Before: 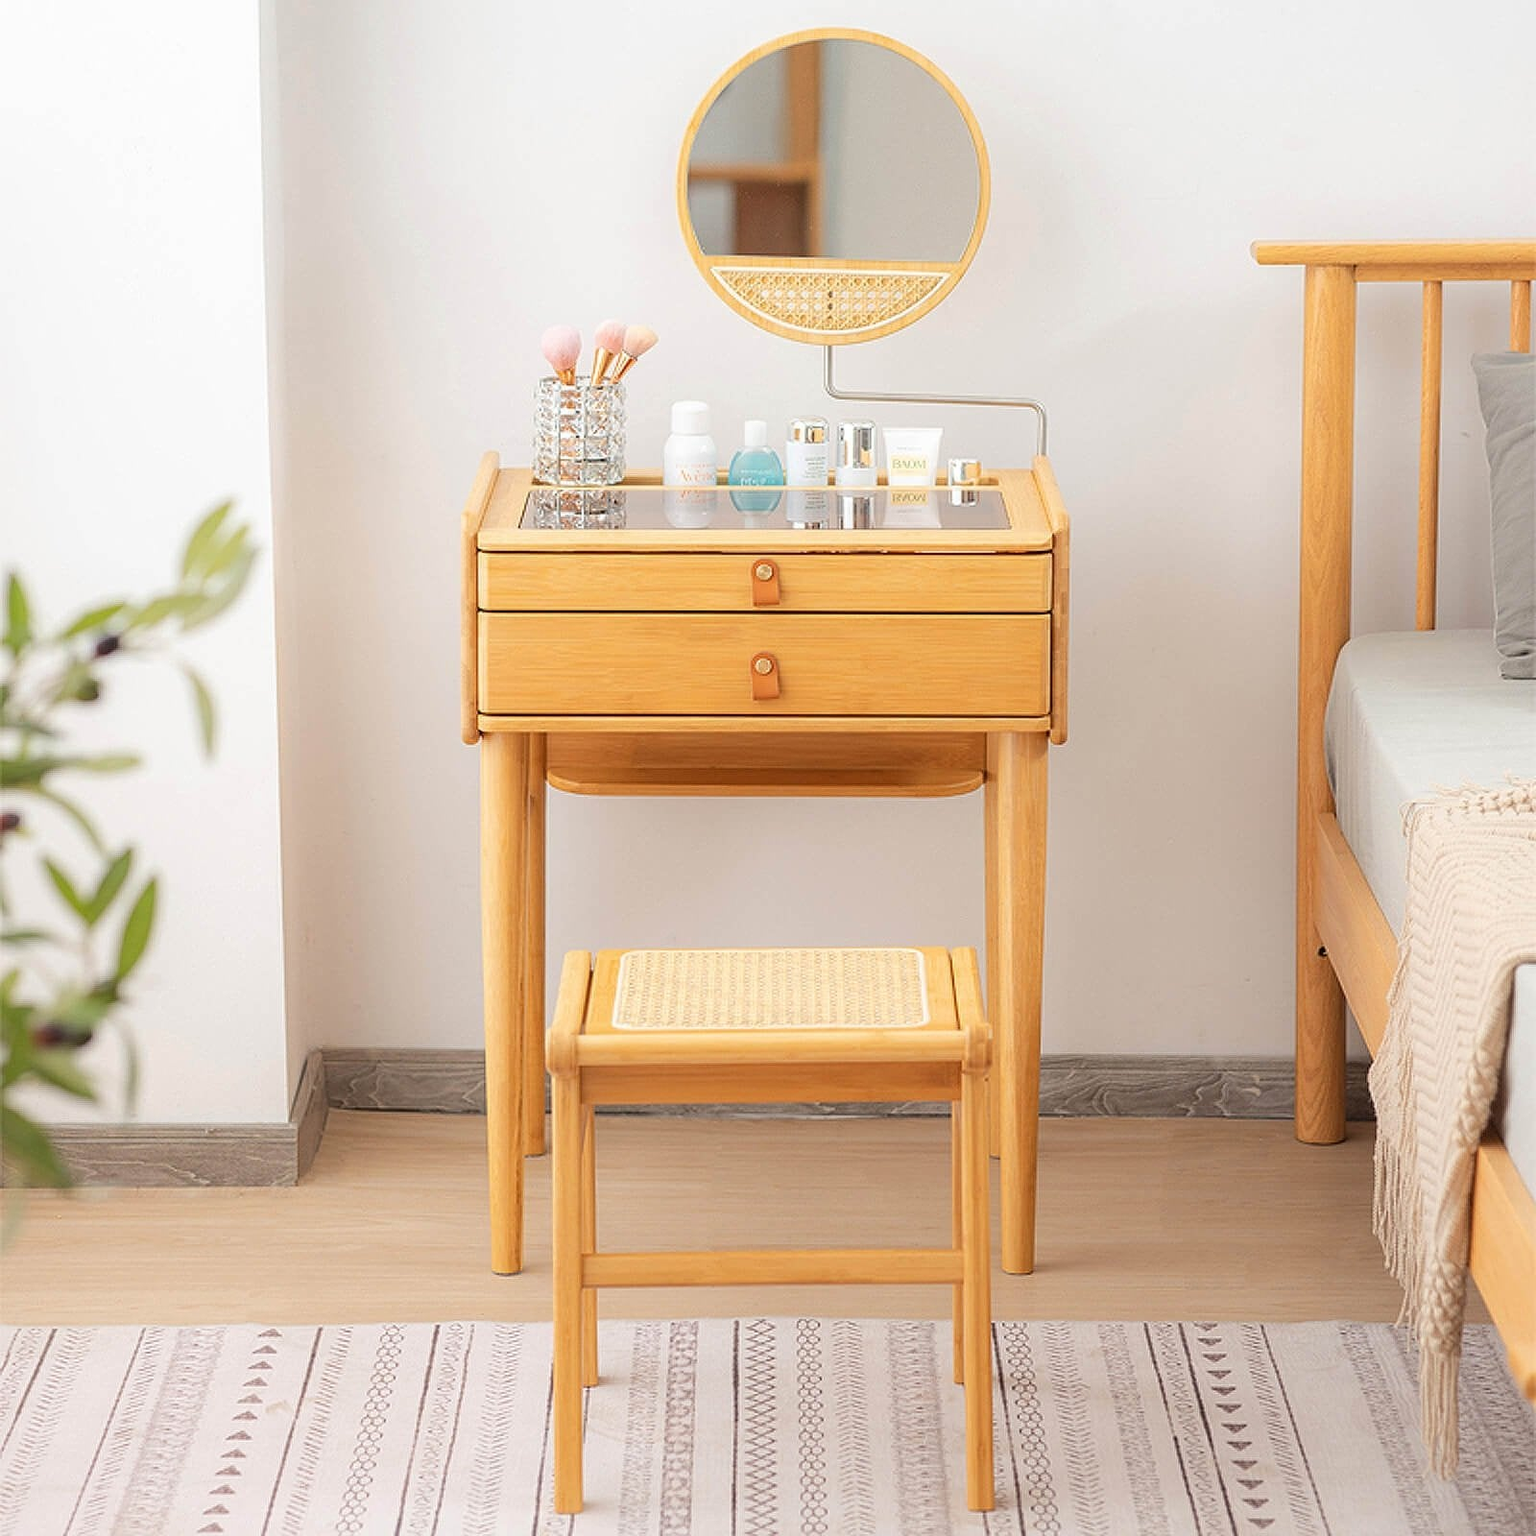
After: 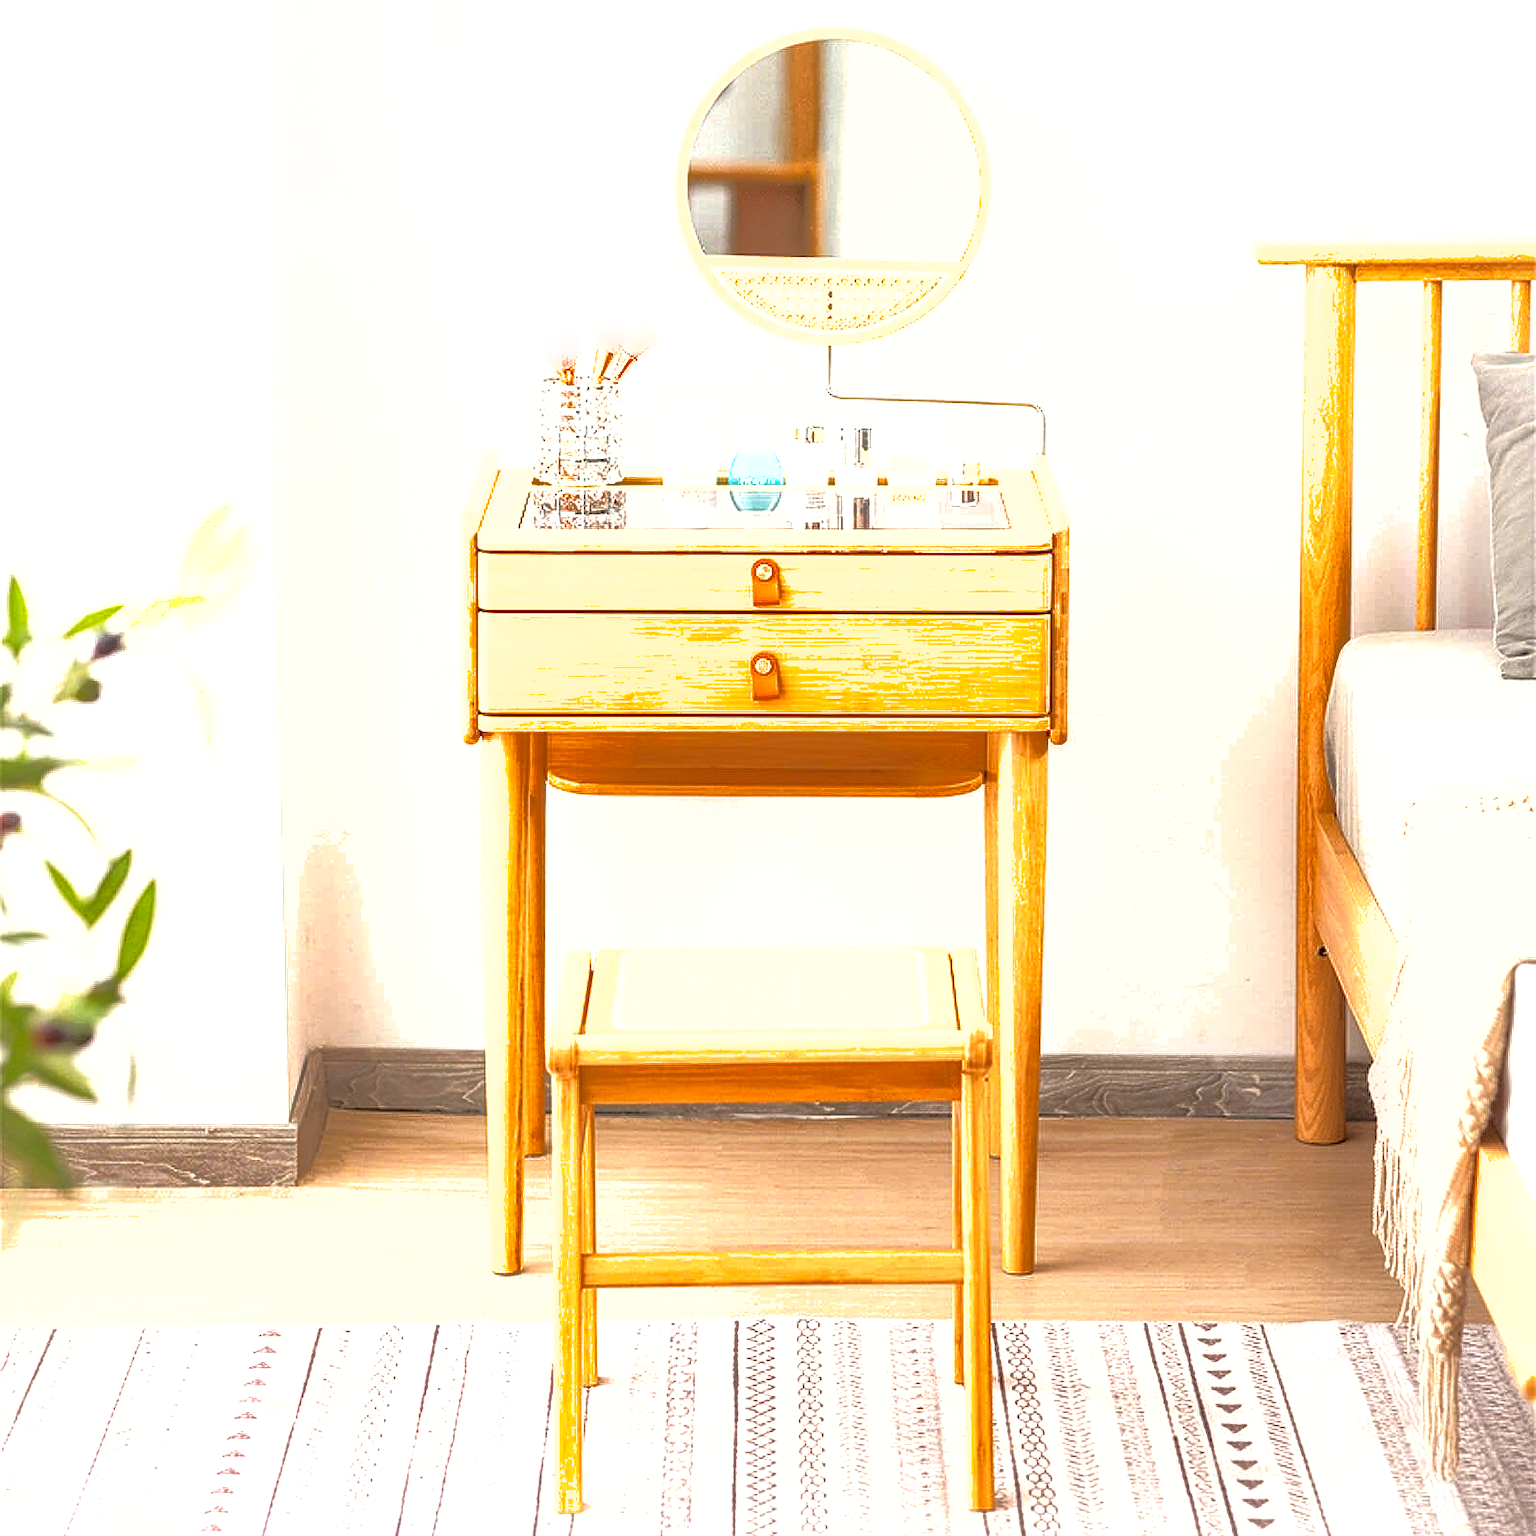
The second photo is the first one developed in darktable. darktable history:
exposure: black level correction 0.001, exposure 1.116 EV, compensate highlight preservation false
shadows and highlights: on, module defaults
tone equalizer: edges refinement/feathering 500, mask exposure compensation -1.57 EV, preserve details guided filter
local contrast: detail 130%
